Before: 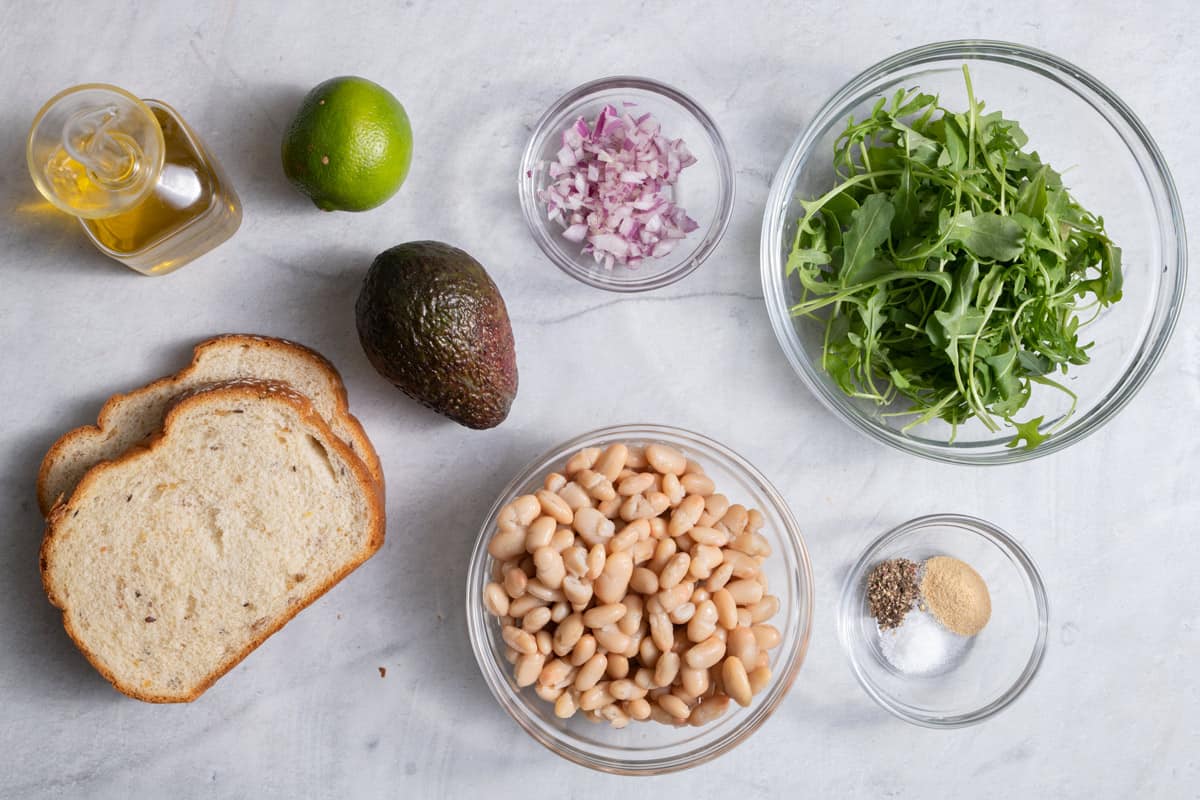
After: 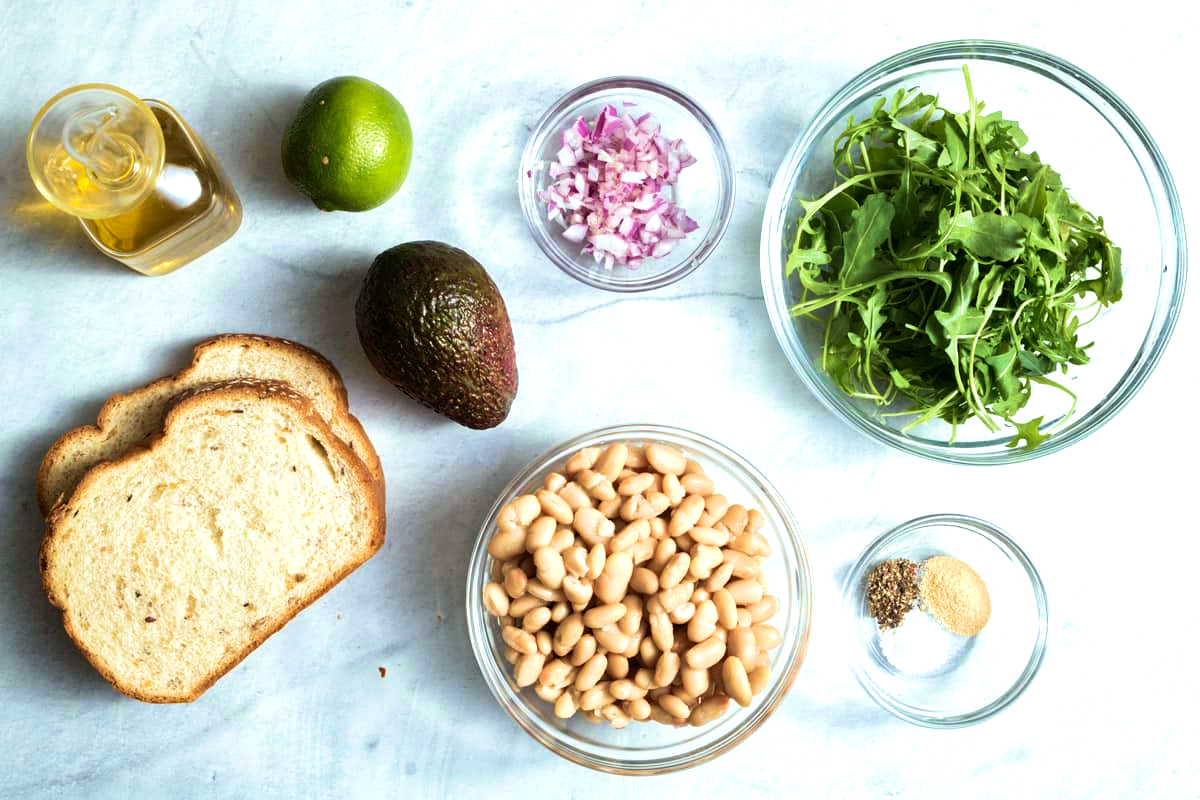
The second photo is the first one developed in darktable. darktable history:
color correction: highlights a* -6.92, highlights b* 0.351
tone equalizer: -8 EV -0.766 EV, -7 EV -0.734 EV, -6 EV -0.578 EV, -5 EV -0.38 EV, -3 EV 0.384 EV, -2 EV 0.6 EV, -1 EV 0.685 EV, +0 EV 0.732 EV, edges refinement/feathering 500, mask exposure compensation -1.57 EV, preserve details no
velvia: strength 75%
